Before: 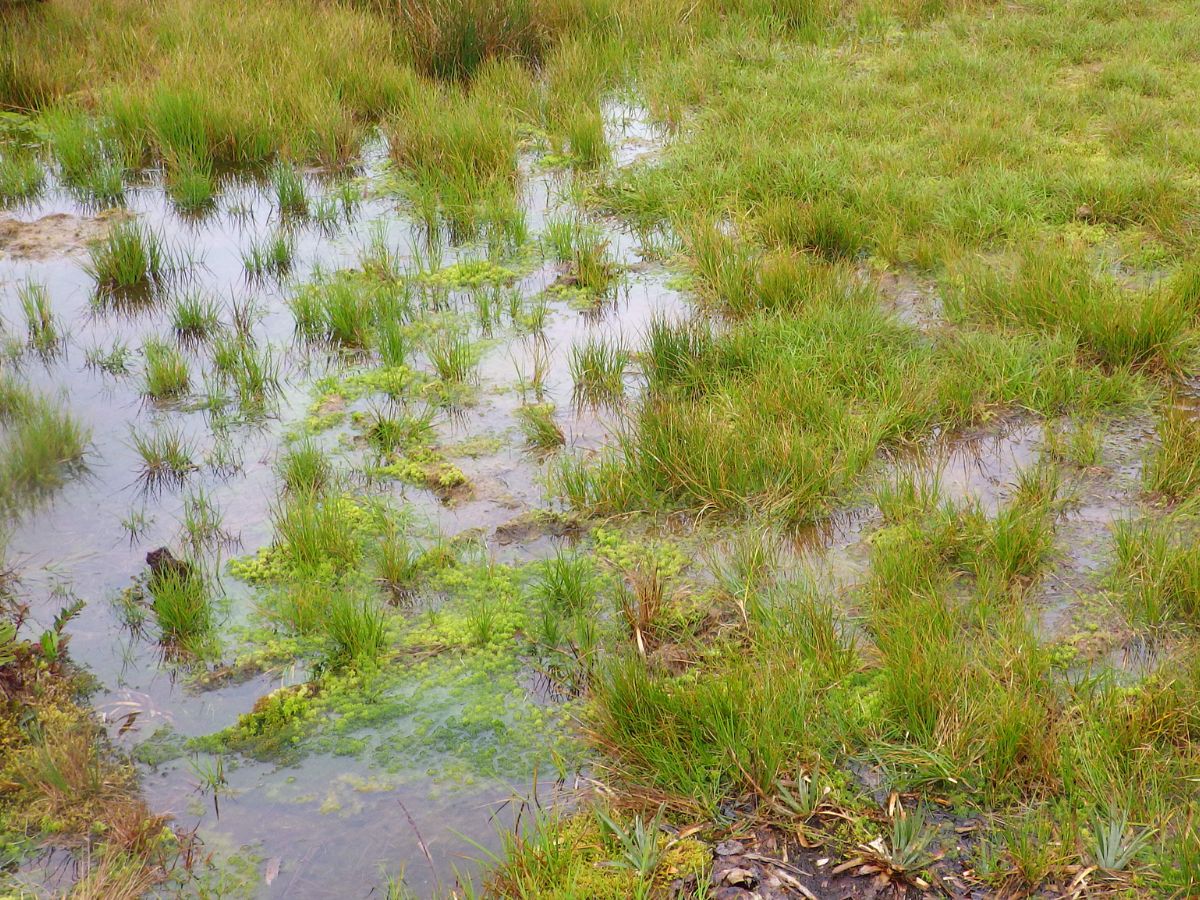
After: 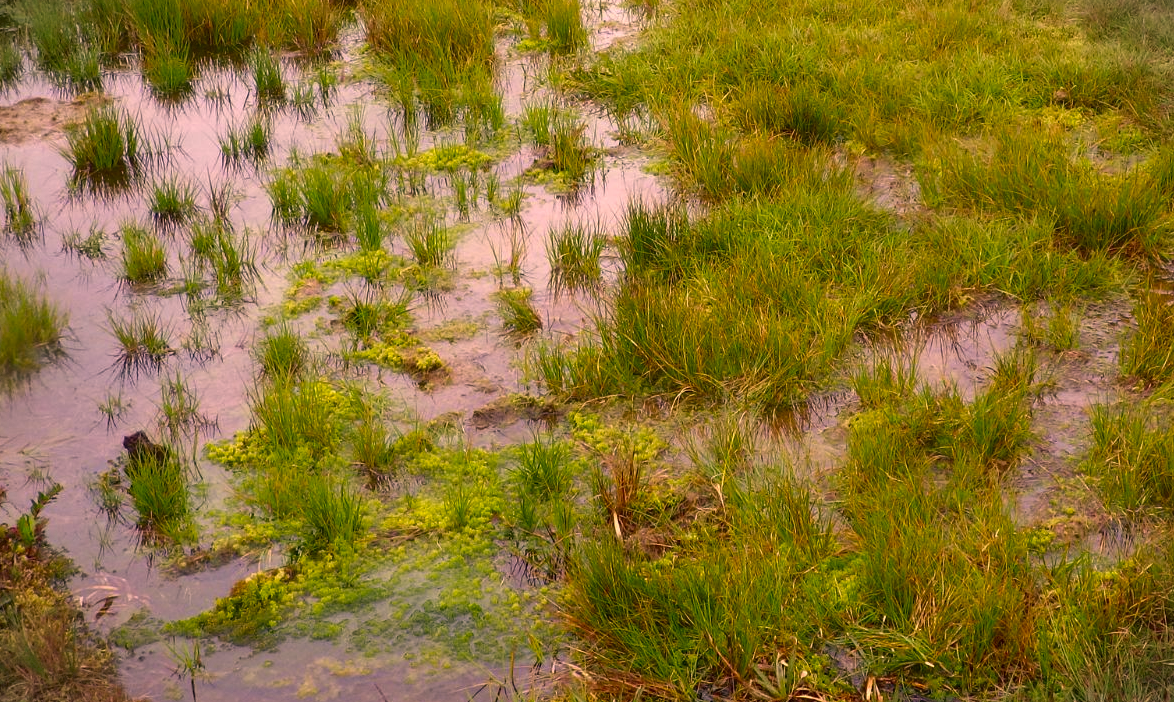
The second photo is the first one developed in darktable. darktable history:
vignetting: fall-off start 99.34%, width/height ratio 1.32, dithering 8-bit output
crop and rotate: left 1.951%, top 12.984%, right 0.203%, bottom 9.001%
color correction: highlights a* 21.31, highlights b* 19.56
contrast brightness saturation: brightness -0.201, saturation 0.077
